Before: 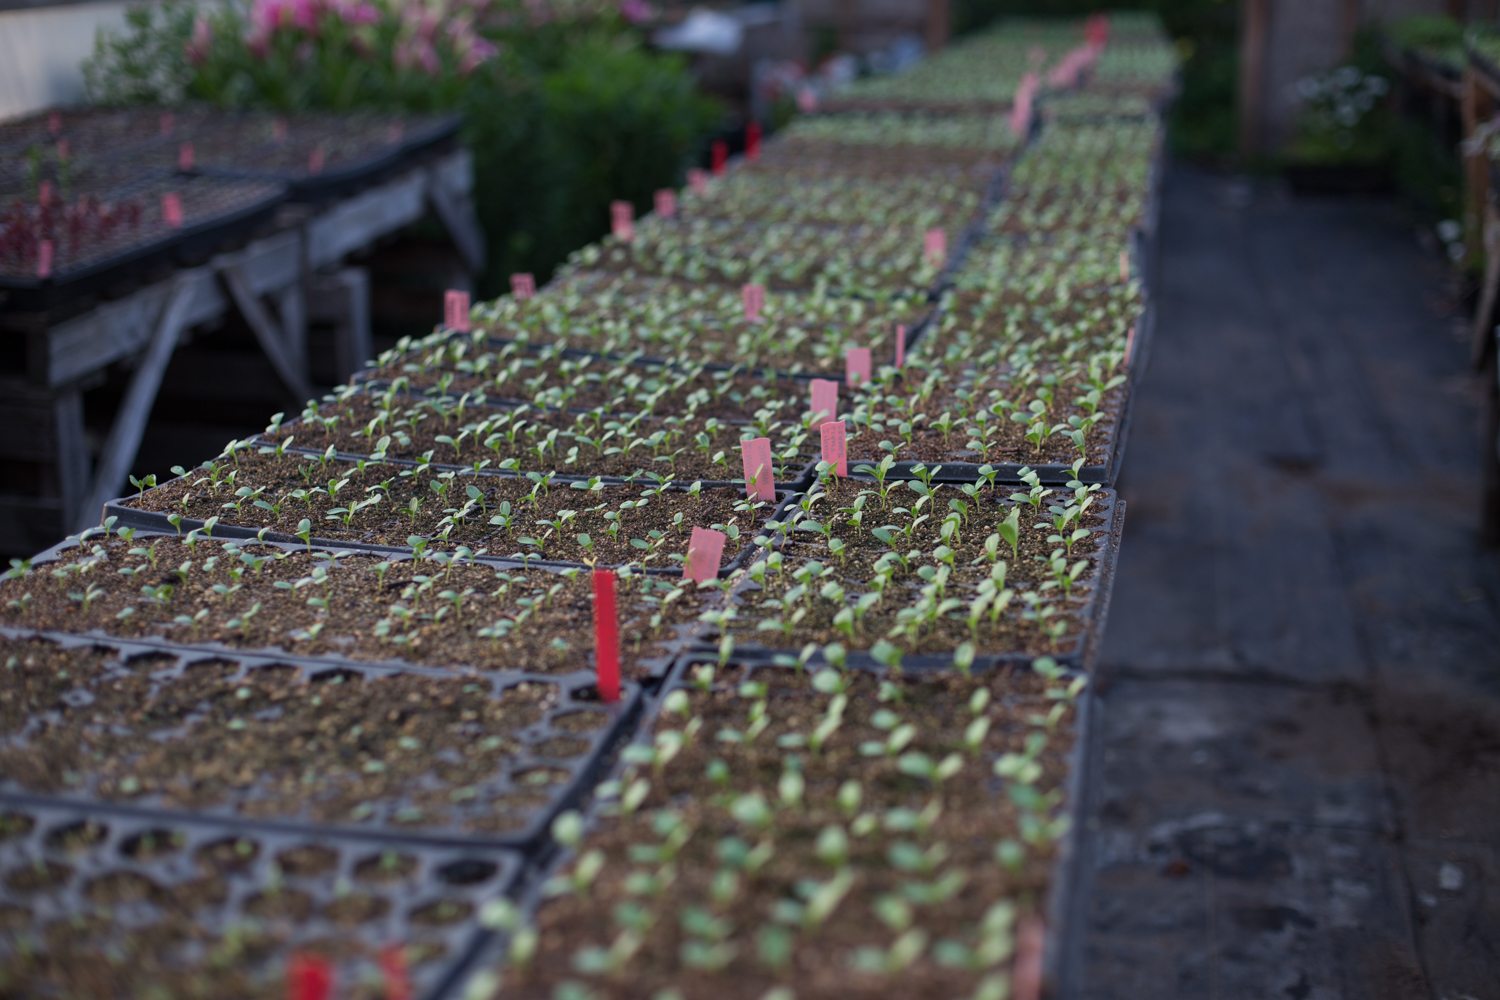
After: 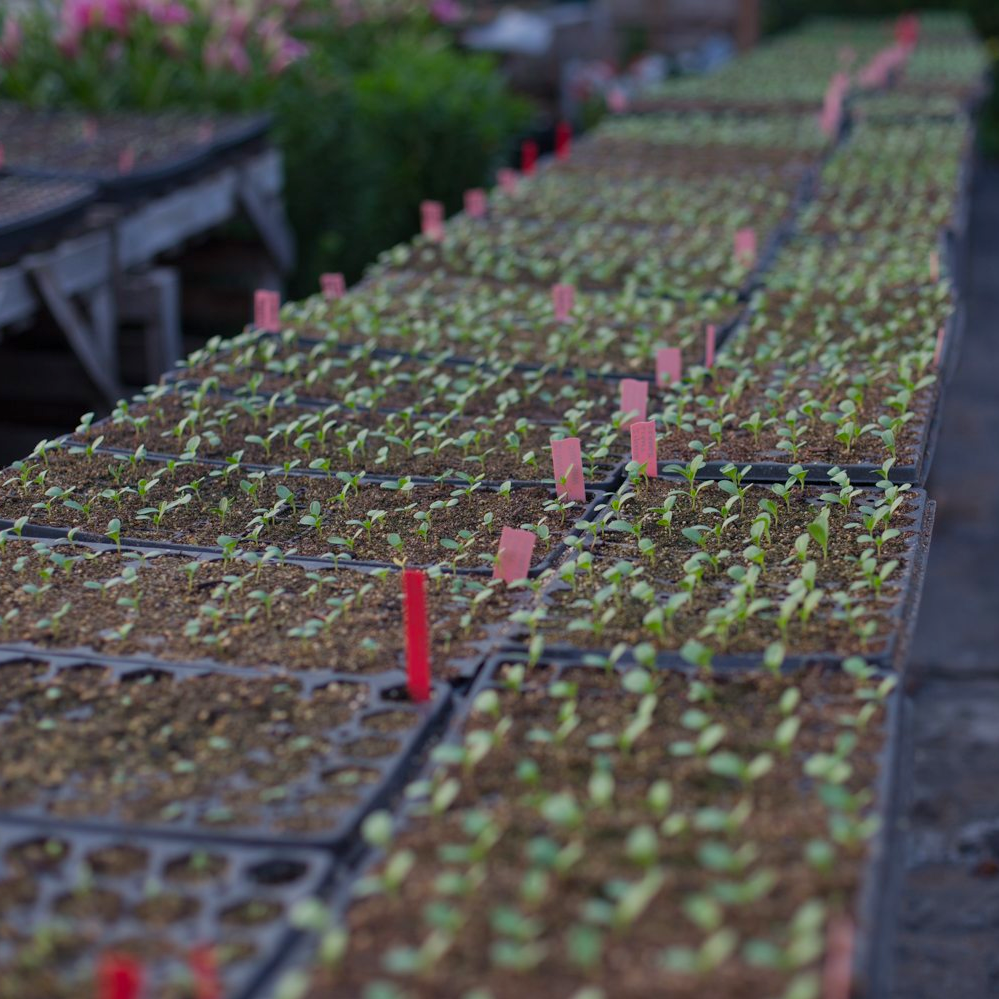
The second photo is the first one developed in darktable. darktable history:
tone equalizer: -8 EV 0.25 EV, -7 EV 0.417 EV, -6 EV 0.417 EV, -5 EV 0.25 EV, -3 EV -0.25 EV, -2 EV -0.417 EV, -1 EV -0.417 EV, +0 EV -0.25 EV, edges refinement/feathering 500, mask exposure compensation -1.57 EV, preserve details guided filter
color balance: output saturation 110%
crop and rotate: left 12.673%, right 20.66%
